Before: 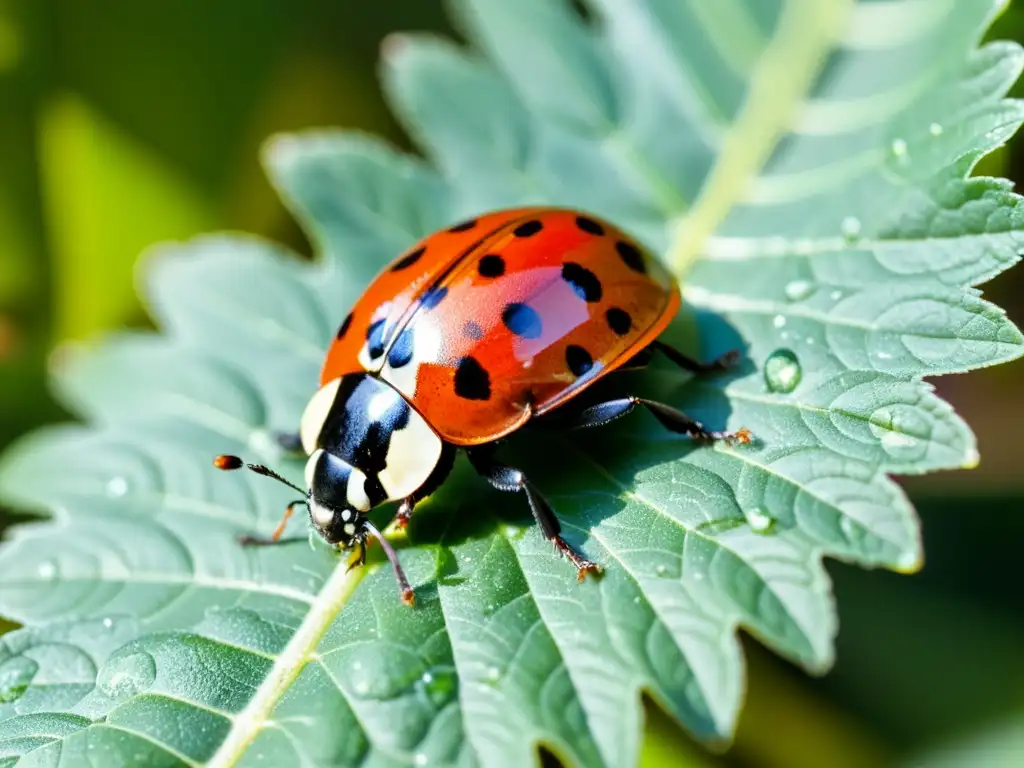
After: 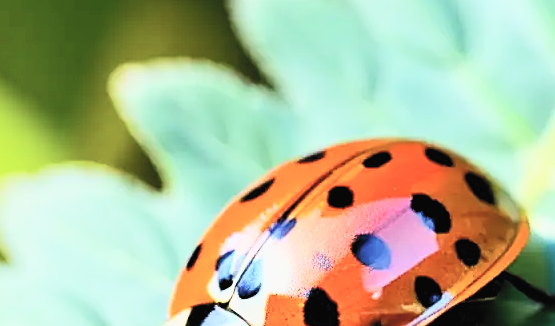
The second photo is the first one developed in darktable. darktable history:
crop: left 14.842%, top 9.107%, right 30.924%, bottom 48.344%
filmic rgb: black relative exposure -7.65 EV, white relative exposure 4.56 EV, threshold 2.95 EV, hardness 3.61, contrast 1.058, color science v6 (2022), enable highlight reconstruction true
sharpen: on, module defaults
contrast brightness saturation: contrast 0.373, brightness 0.513
exposure: black level correction 0.001, exposure 0.192 EV, compensate highlight preservation false
